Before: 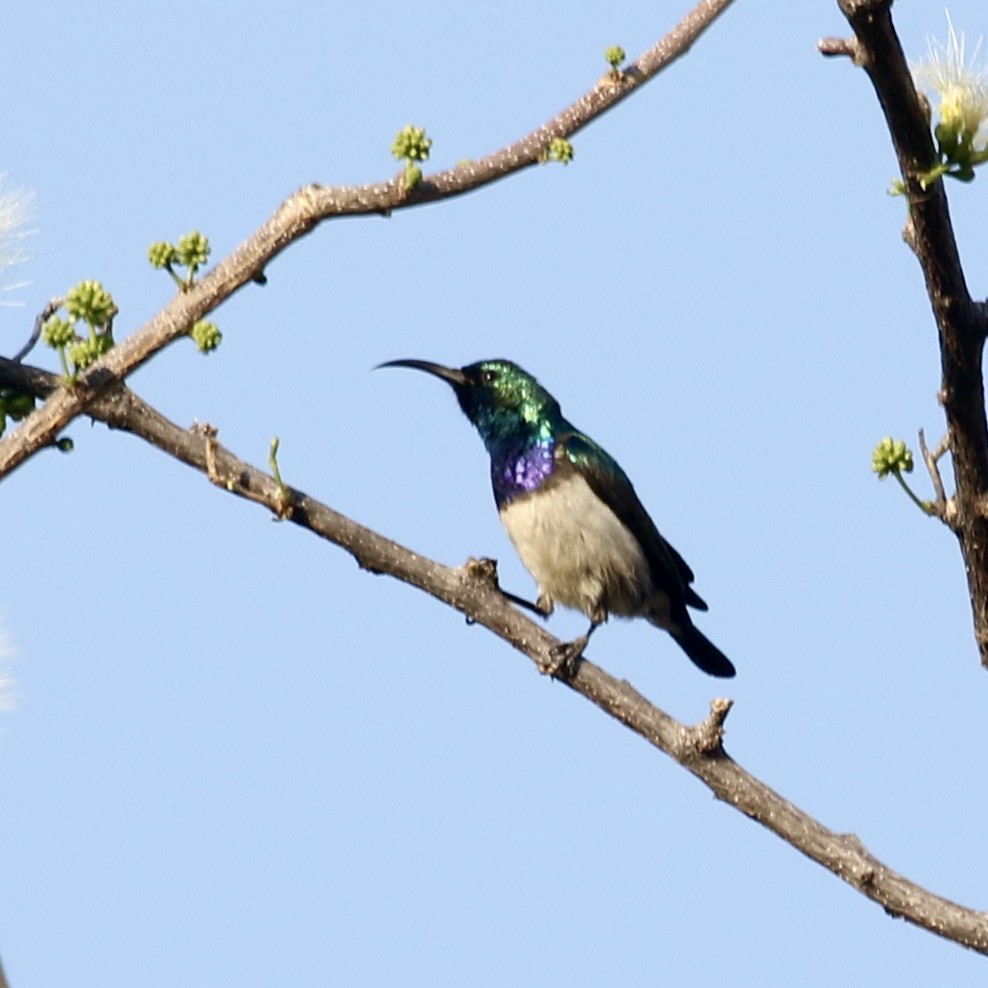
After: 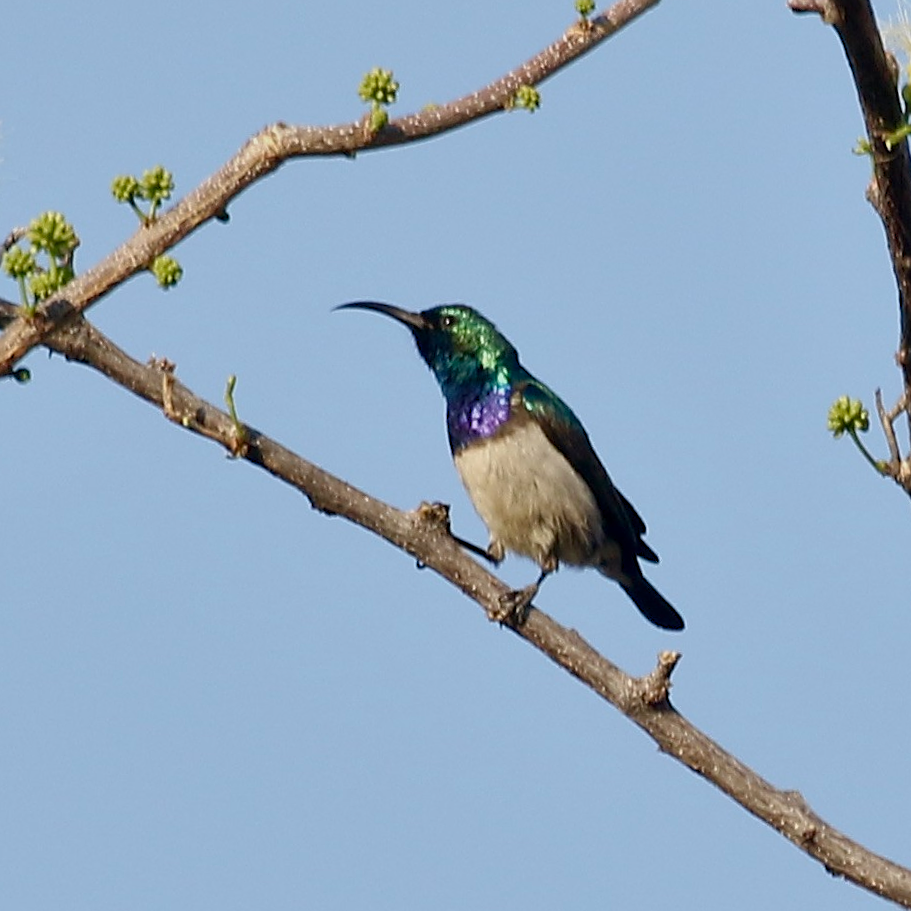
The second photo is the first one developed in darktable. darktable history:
crop and rotate: angle -1.96°, left 3.097%, top 4.154%, right 1.586%, bottom 0.529%
shadows and highlights: shadows 29.32, highlights -29.32, low approximation 0.01, soften with gaussian
sharpen: on, module defaults
tone equalizer: -8 EV 0.25 EV, -7 EV 0.417 EV, -6 EV 0.417 EV, -5 EV 0.25 EV, -3 EV -0.25 EV, -2 EV -0.417 EV, -1 EV -0.417 EV, +0 EV -0.25 EV, edges refinement/feathering 500, mask exposure compensation -1.57 EV, preserve details guided filter
